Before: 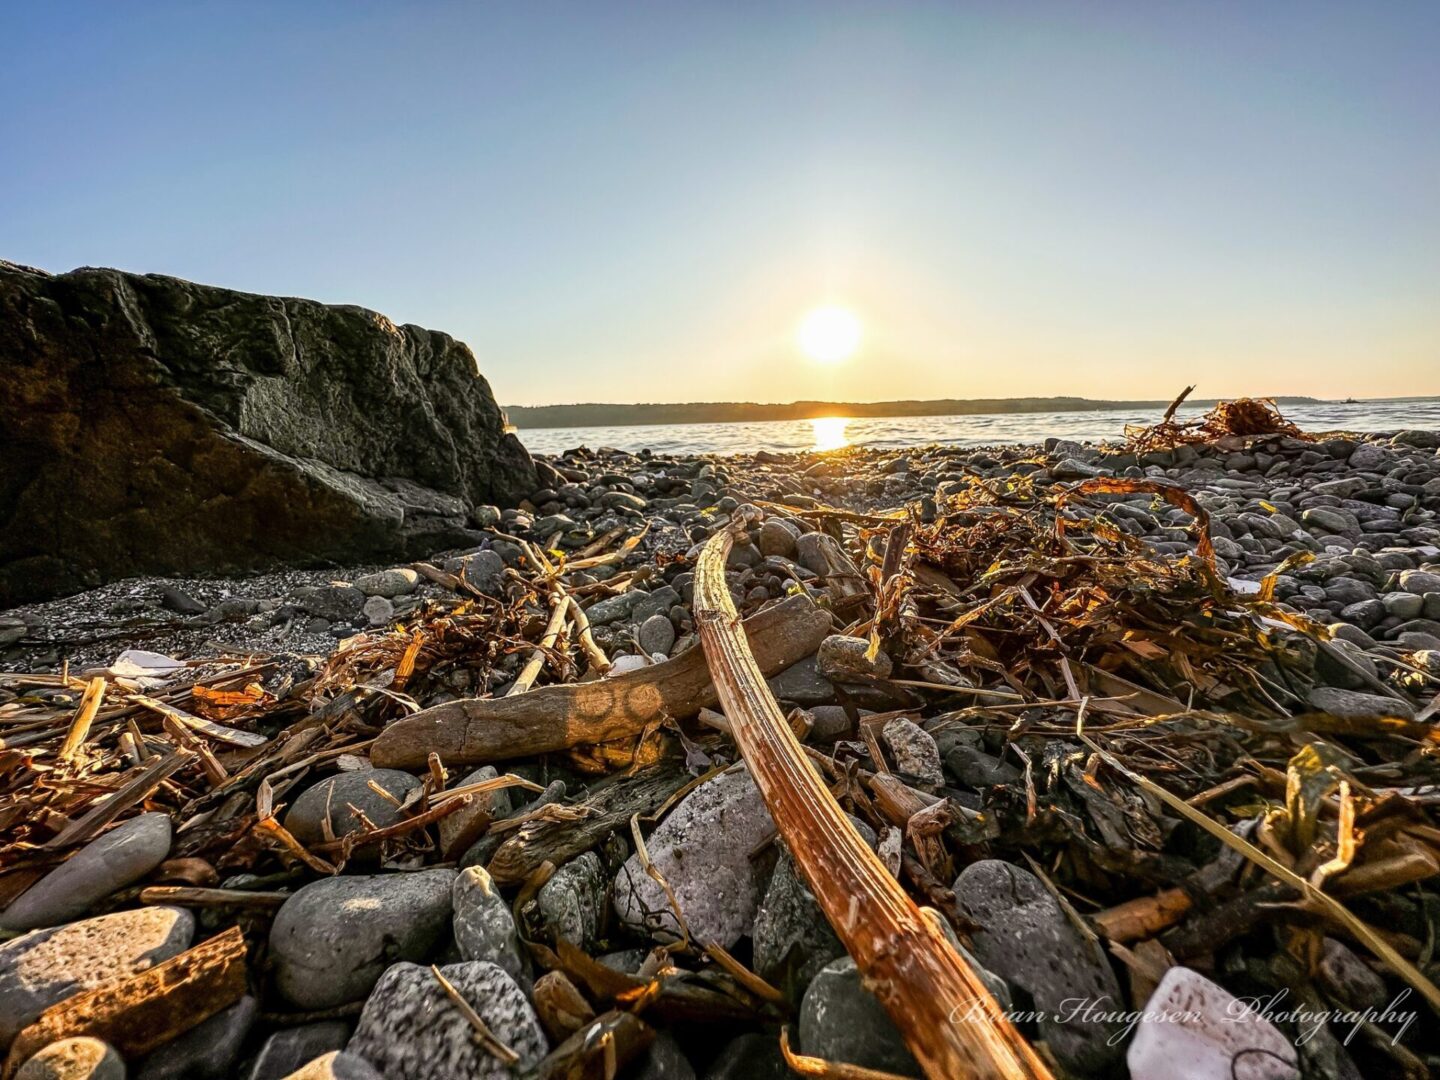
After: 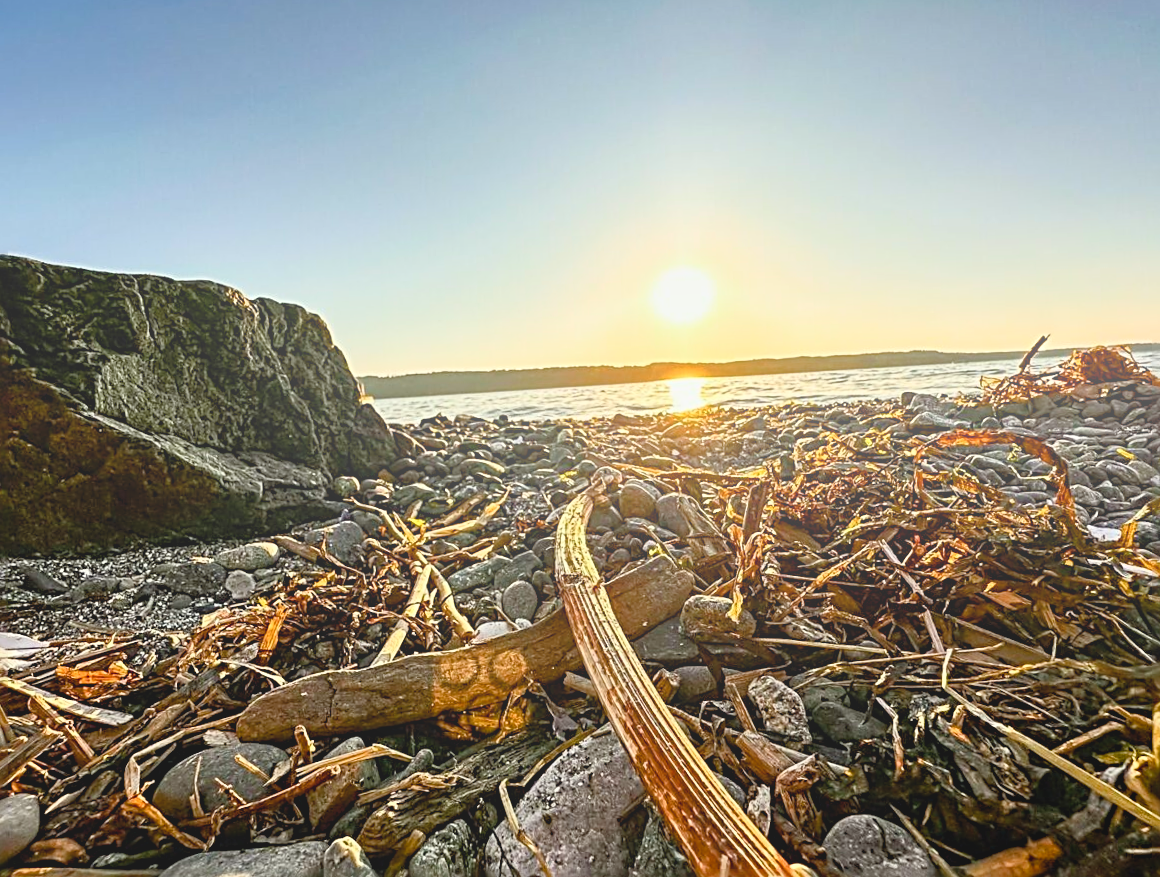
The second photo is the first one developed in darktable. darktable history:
crop and rotate: left 10.77%, top 5.1%, right 10.41%, bottom 16.76%
color correction: highlights a* -2.68, highlights b* 2.57
base curve: curves: ch0 [(0, 0) (0.257, 0.25) (0.482, 0.586) (0.757, 0.871) (1, 1)]
bloom: size 40%
color balance rgb: shadows lift › chroma 1%, shadows lift › hue 113°, highlights gain › chroma 0.2%, highlights gain › hue 333°, perceptual saturation grading › global saturation 20%, perceptual saturation grading › highlights -25%, perceptual saturation grading › shadows 25%, contrast -10%
shadows and highlights: radius 108.52, shadows 44.07, highlights -67.8, low approximation 0.01, soften with gaussian
rotate and perspective: rotation -1.77°, lens shift (horizontal) 0.004, automatic cropping off
sharpen: radius 3.025, amount 0.757
